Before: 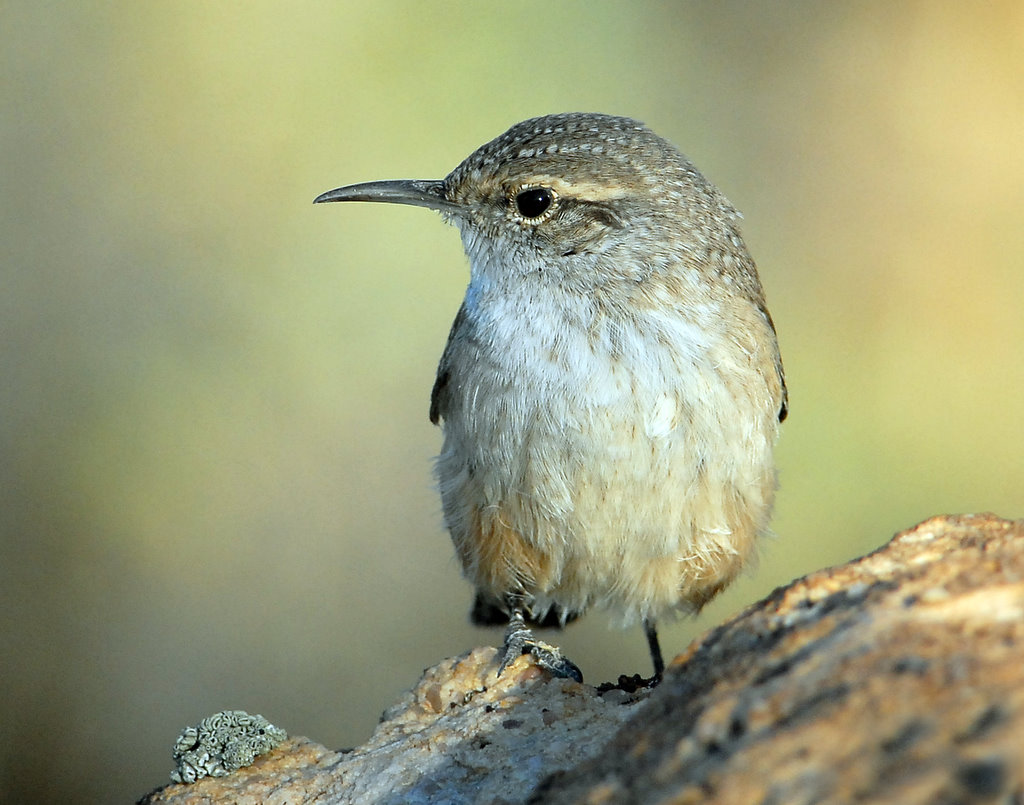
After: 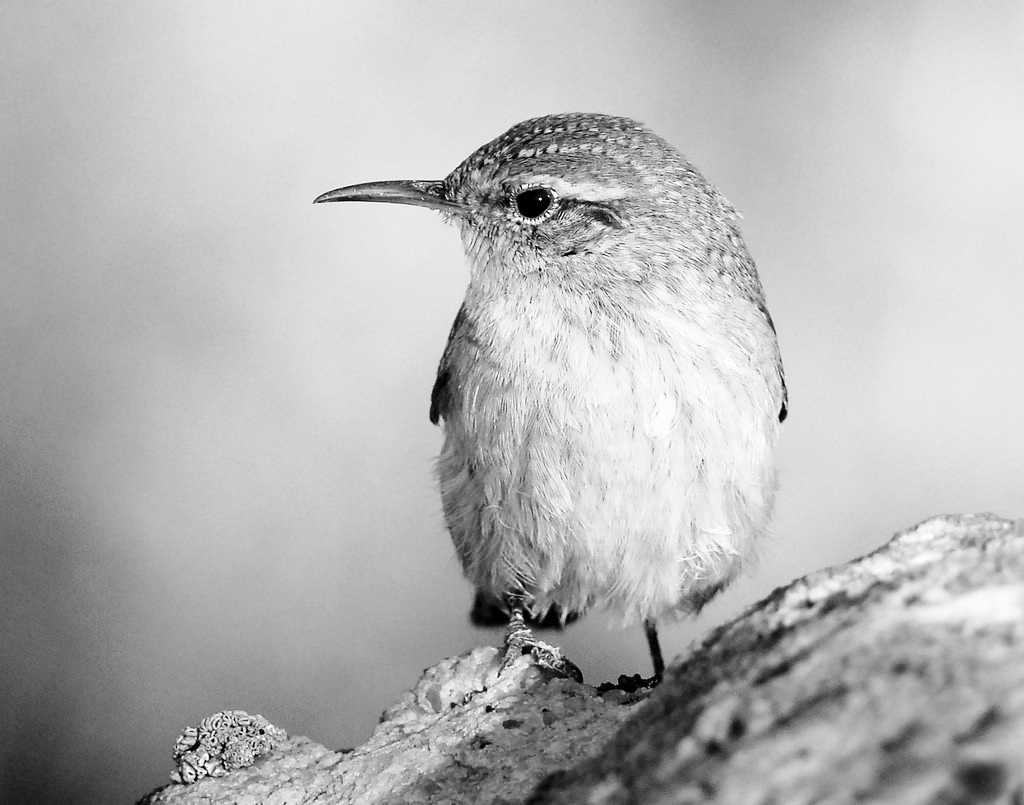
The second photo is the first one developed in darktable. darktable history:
base curve: curves: ch0 [(0, 0) (0.032, 0.025) (0.121, 0.166) (0.206, 0.329) (0.605, 0.79) (1, 1)], preserve colors none
contrast brightness saturation: saturation -0.981
